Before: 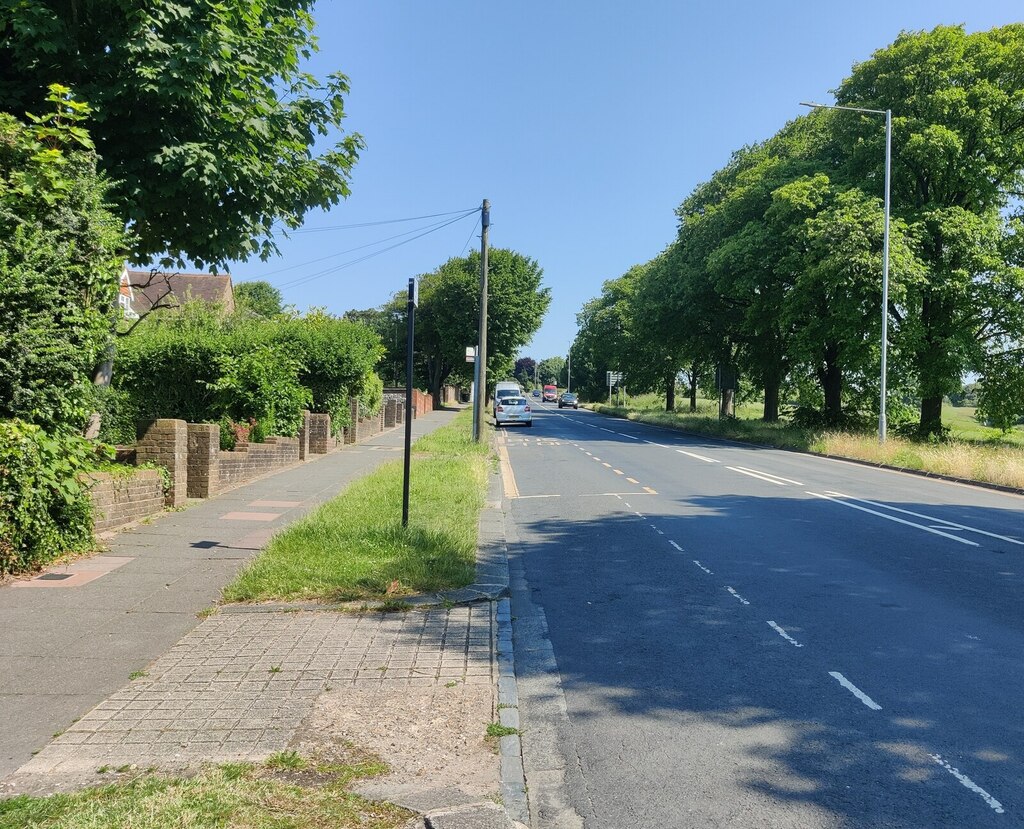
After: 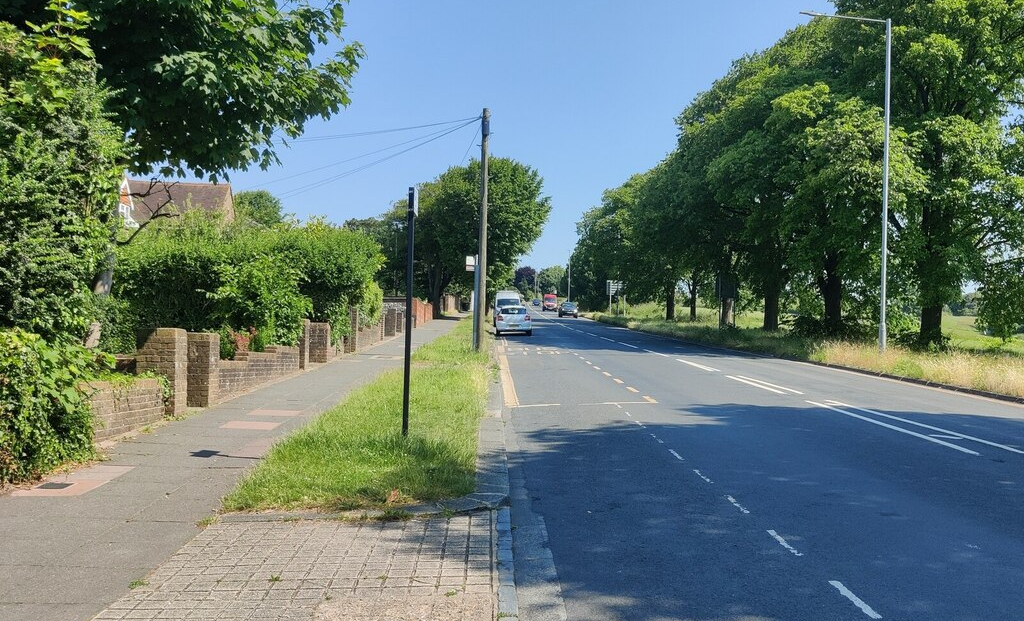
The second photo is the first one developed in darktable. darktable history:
crop: top 11.037%, bottom 13.957%
